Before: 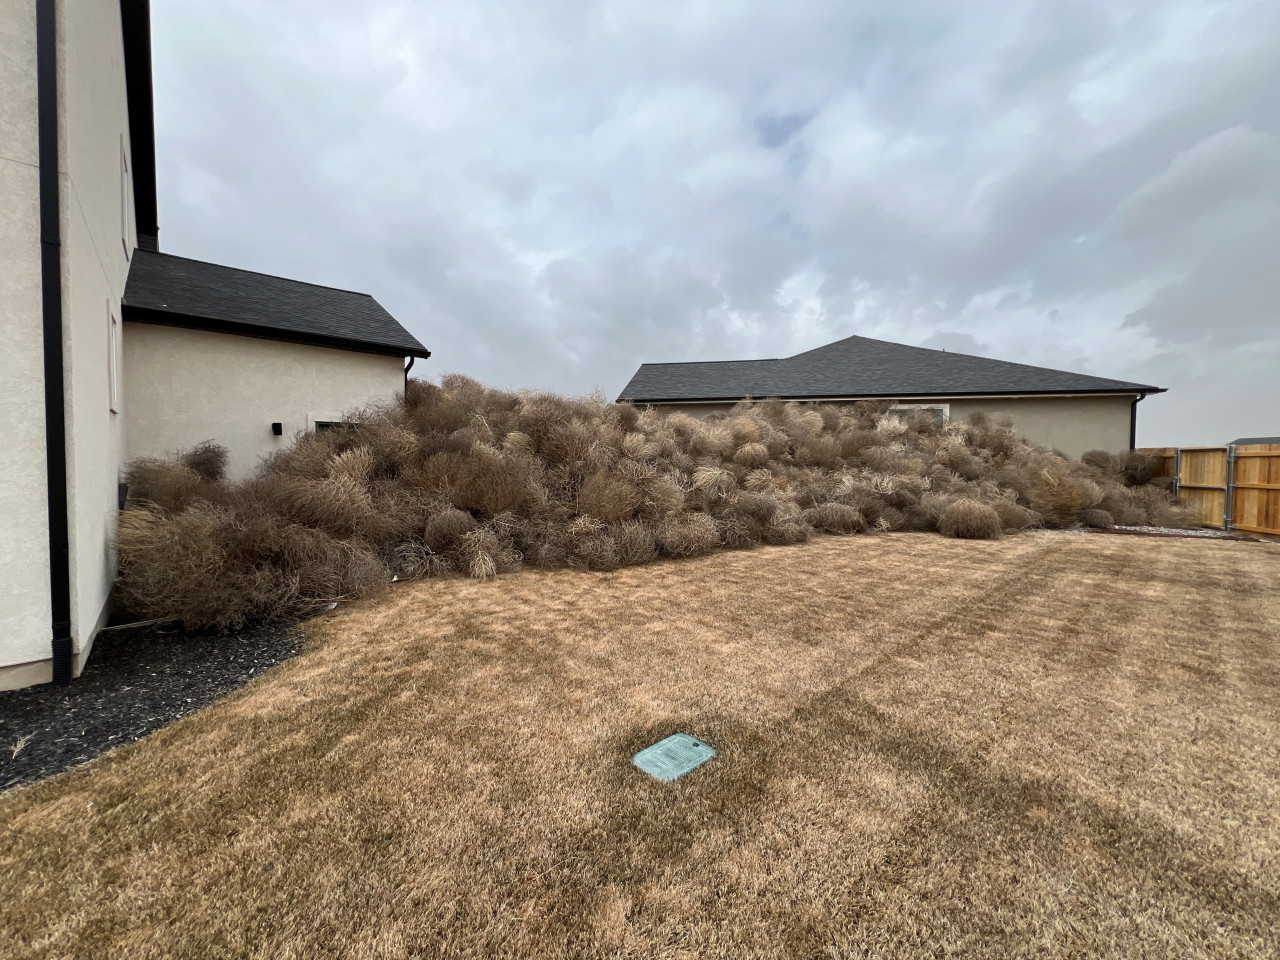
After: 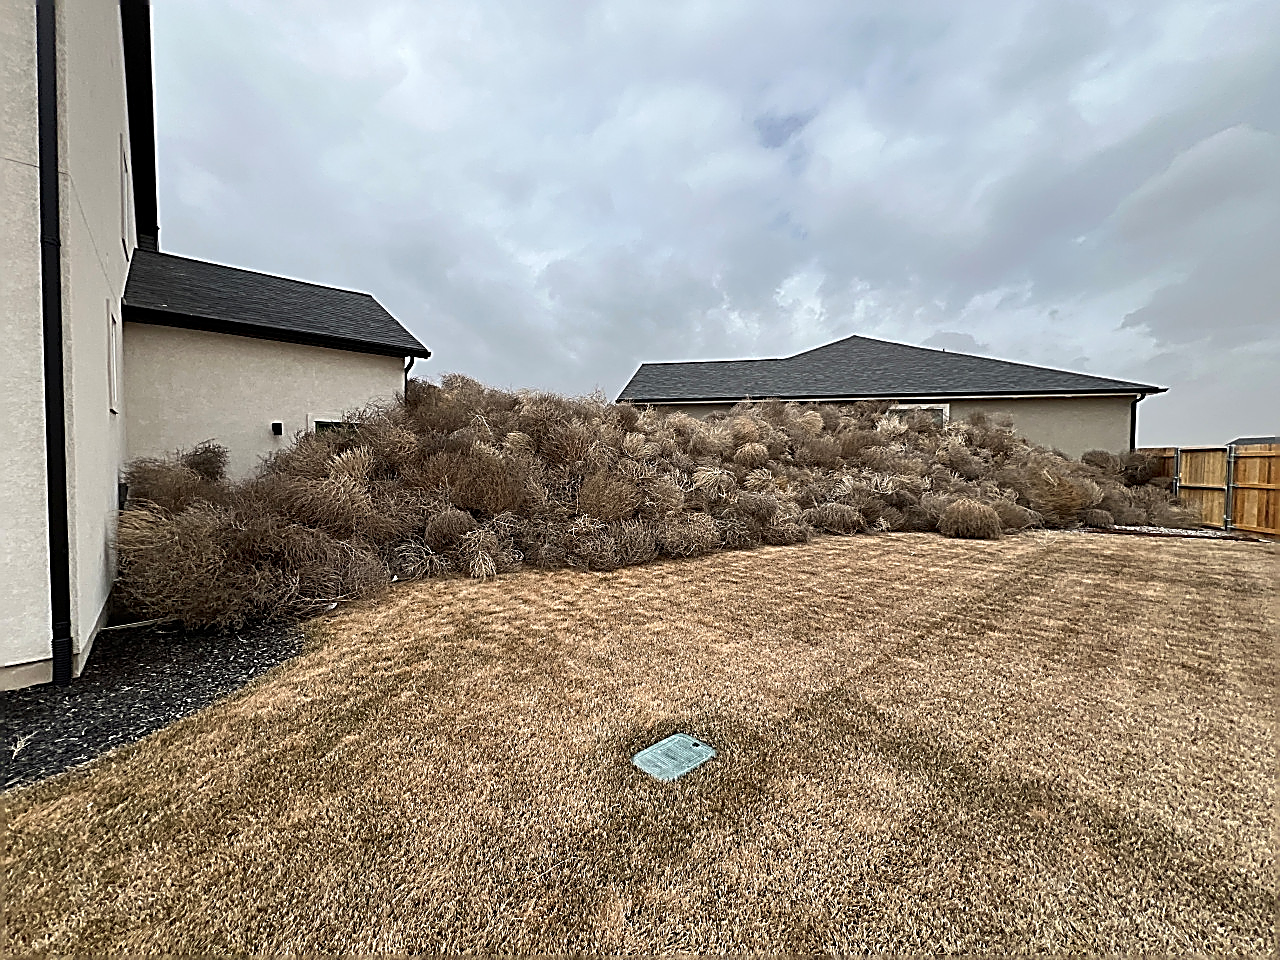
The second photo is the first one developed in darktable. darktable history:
sharpen: amount 1.865
